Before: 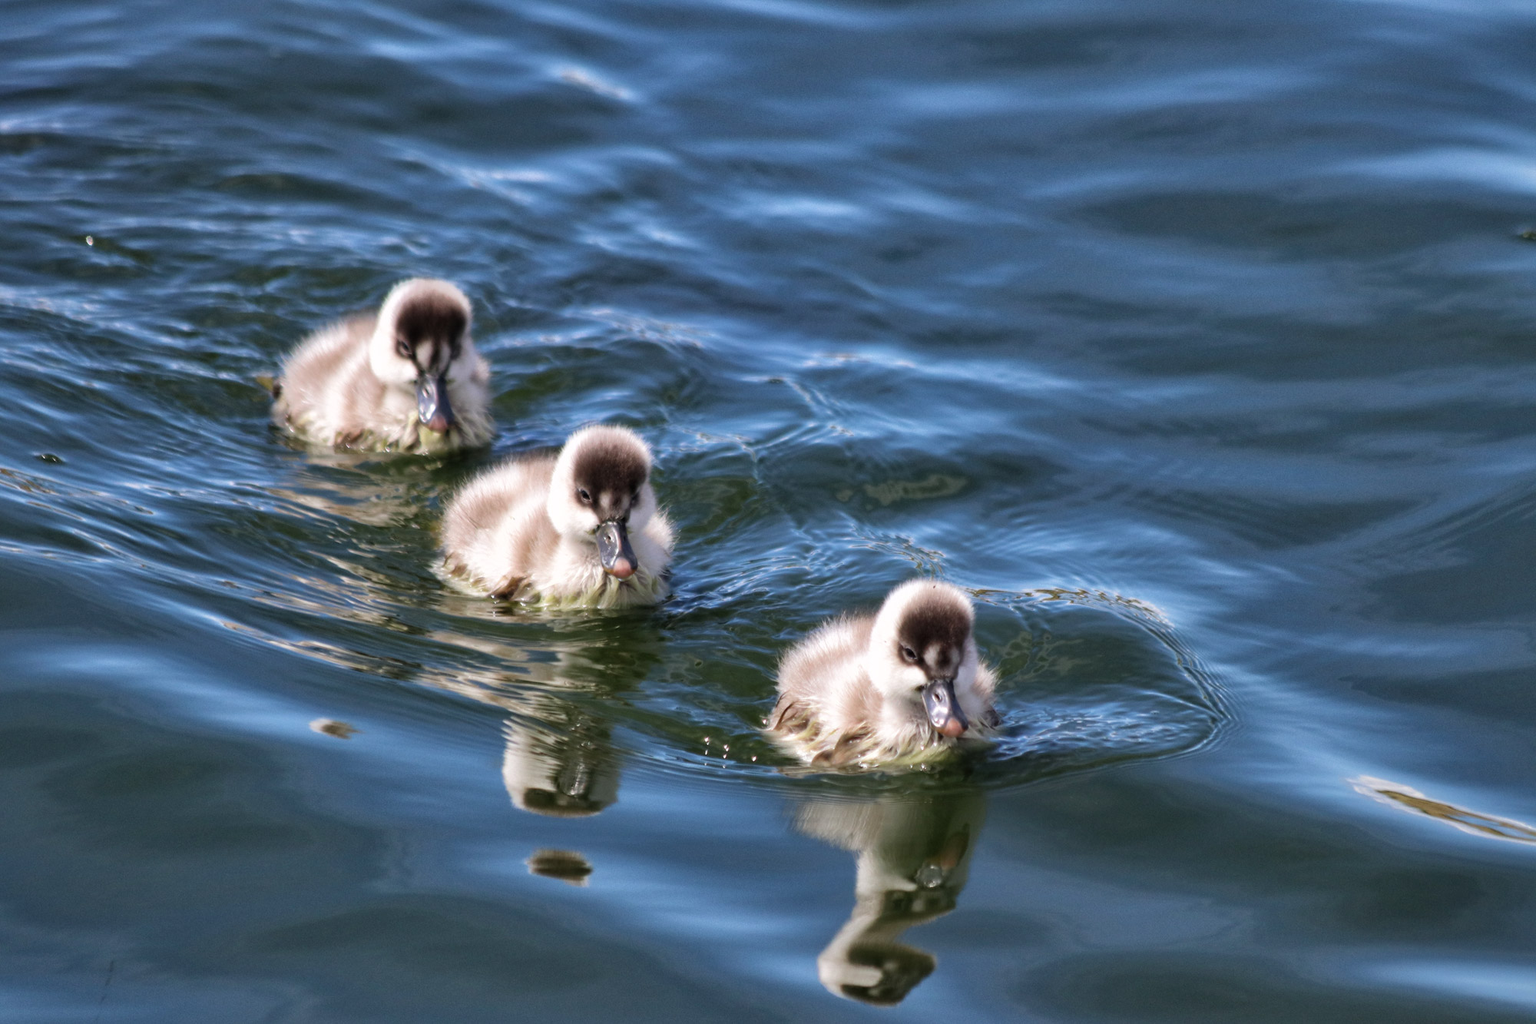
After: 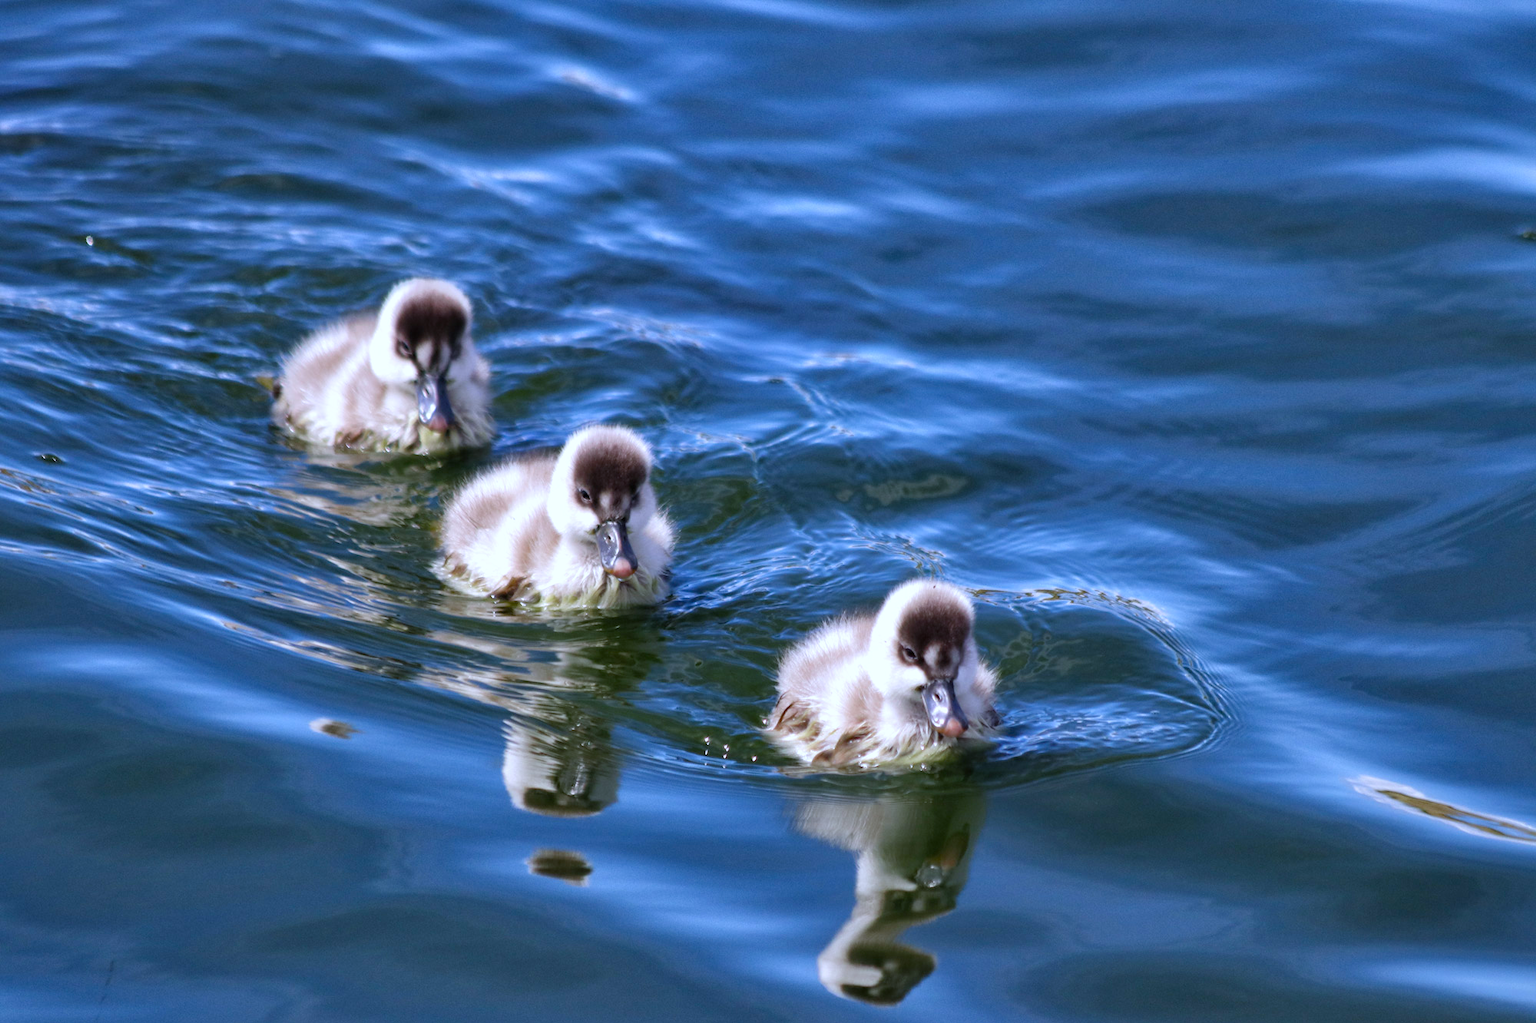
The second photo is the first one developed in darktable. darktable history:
color balance rgb: perceptual saturation grading › global saturation 20%, perceptual saturation grading › highlights -25%, perceptual saturation grading › shadows 25%
white balance: red 0.948, green 1.02, blue 1.176
